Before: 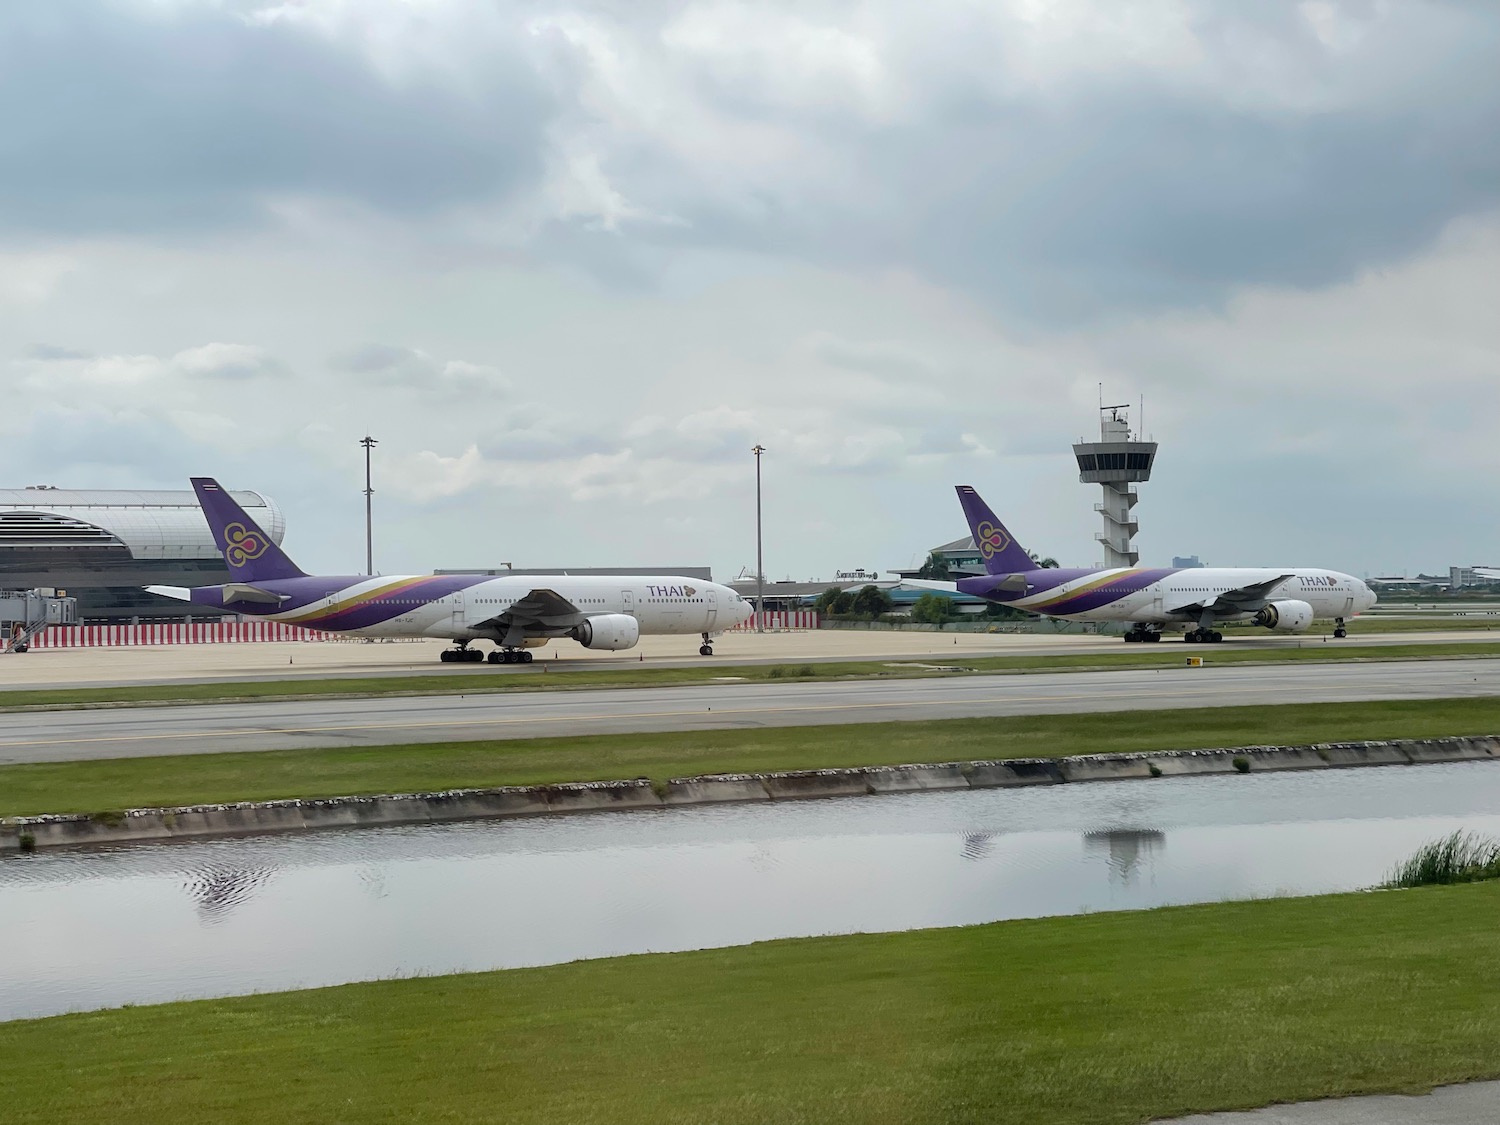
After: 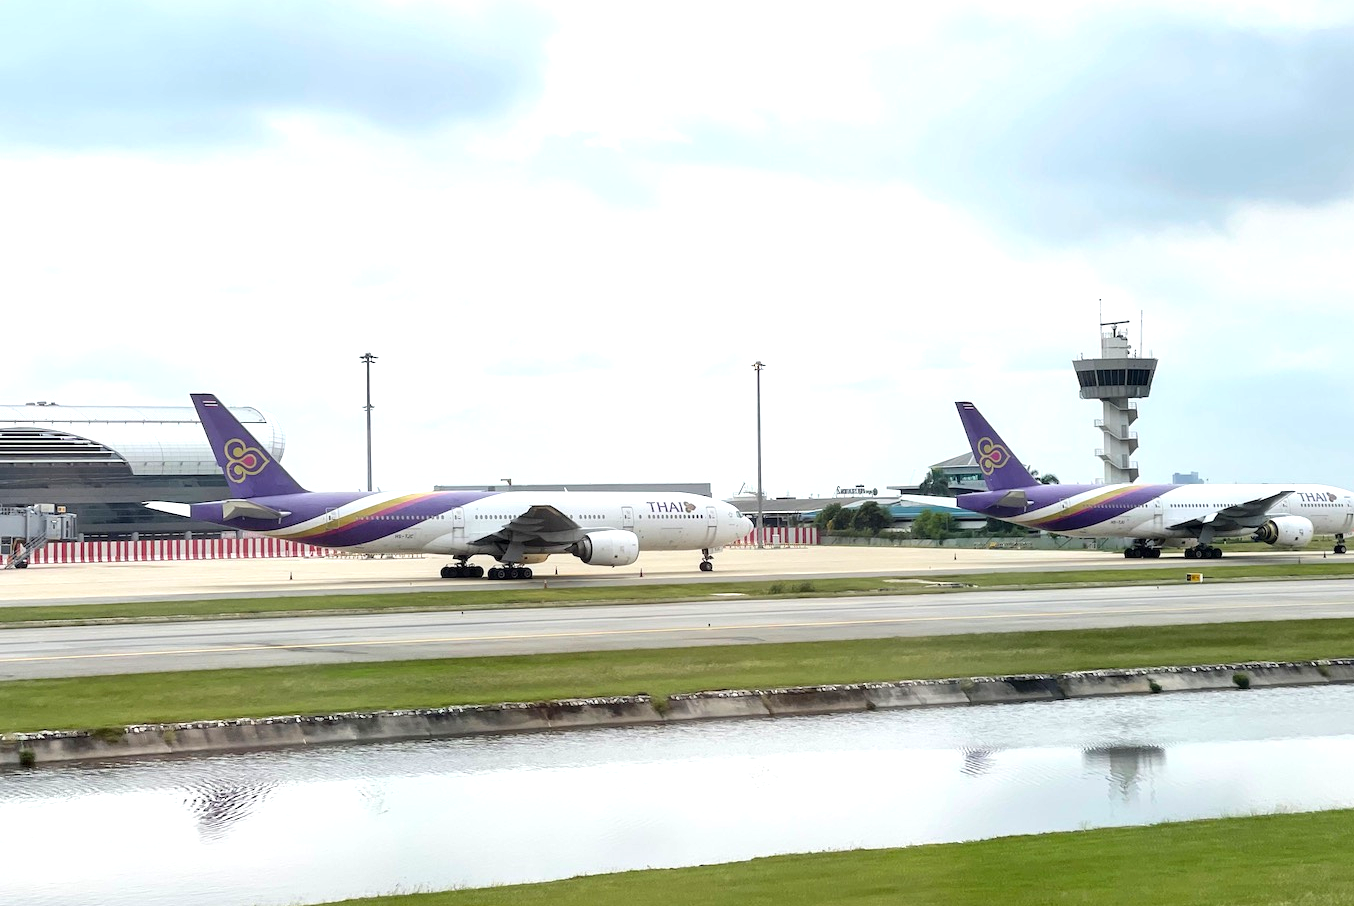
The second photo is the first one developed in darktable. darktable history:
local contrast: highlights 61%, shadows 106%, detail 107%, midtone range 0.529
crop: top 7.49%, right 9.717%, bottom 11.943%
exposure: black level correction 0, exposure 1 EV, compensate exposure bias true, compensate highlight preservation false
